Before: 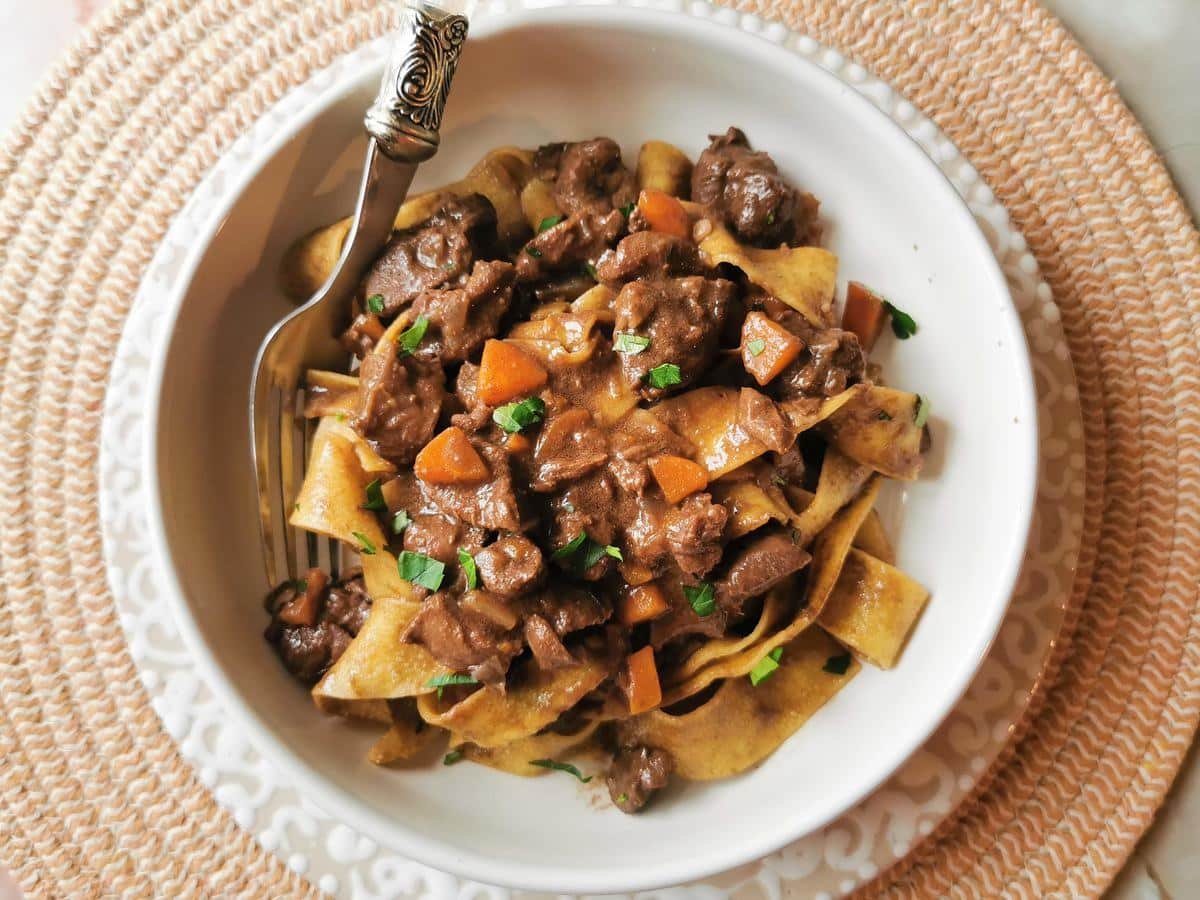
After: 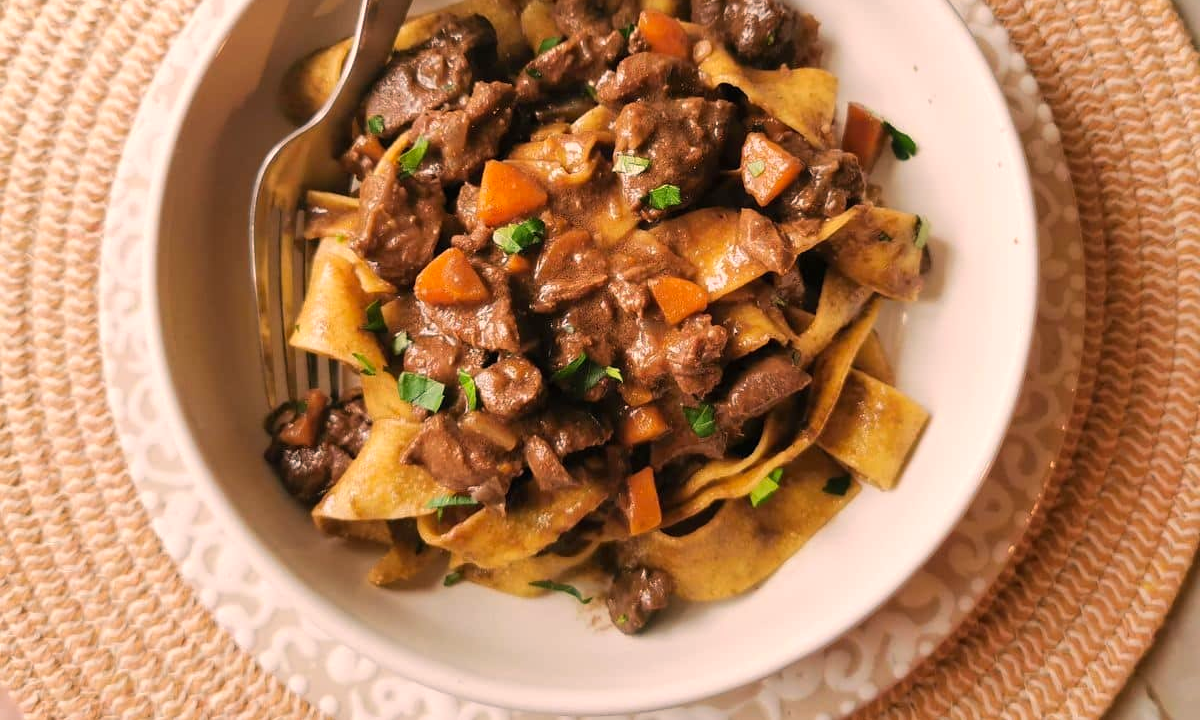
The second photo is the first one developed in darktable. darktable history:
crop and rotate: top 19.998%
color correction: highlights a* 11.96, highlights b* 11.58
